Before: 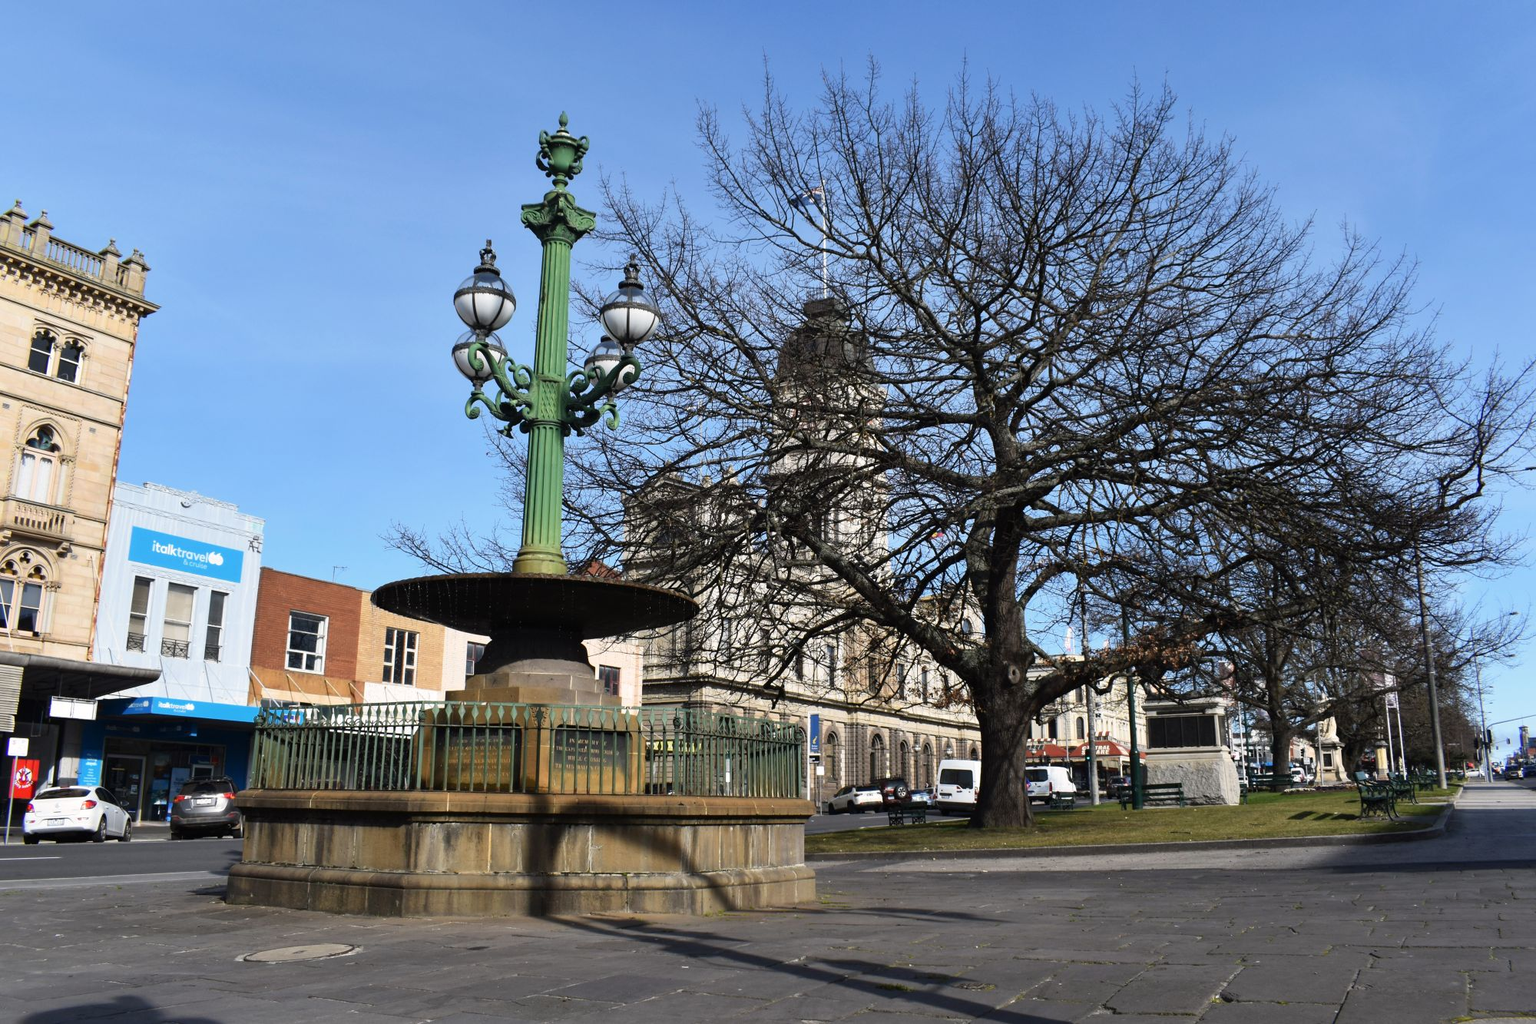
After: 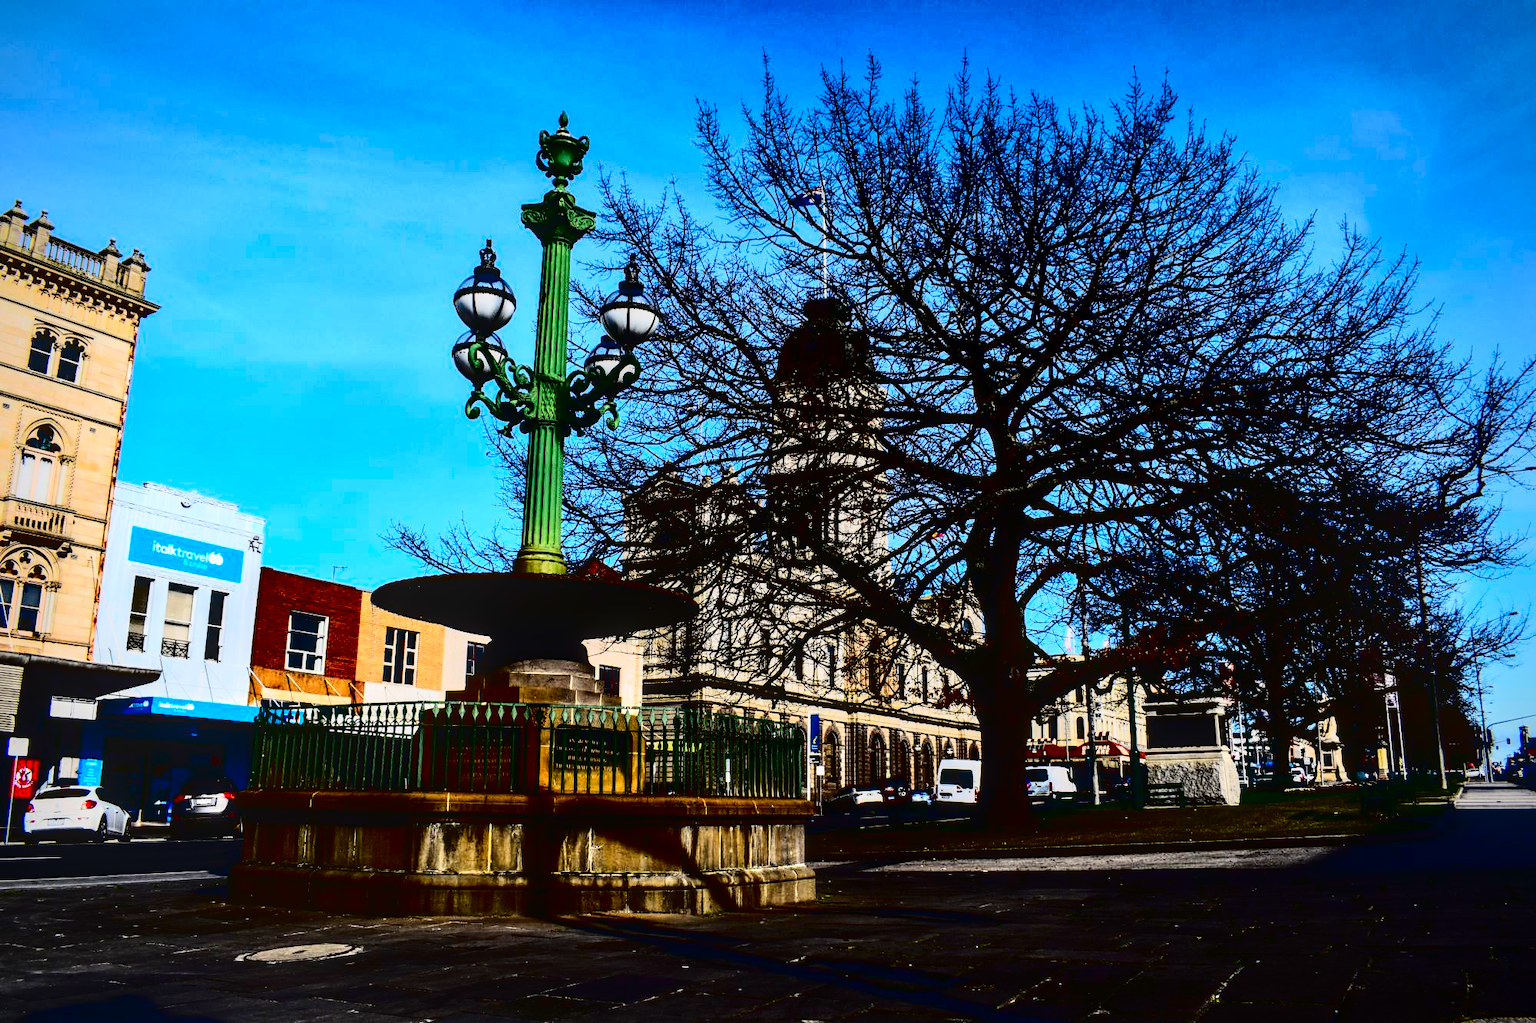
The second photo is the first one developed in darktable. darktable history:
local contrast: highlights 61%, detail 143%, midtone range 0.428
vignetting: brightness -0.629, saturation -0.007, center (-0.028, 0.239)
contrast brightness saturation: contrast 0.77, brightness -1, saturation 1
